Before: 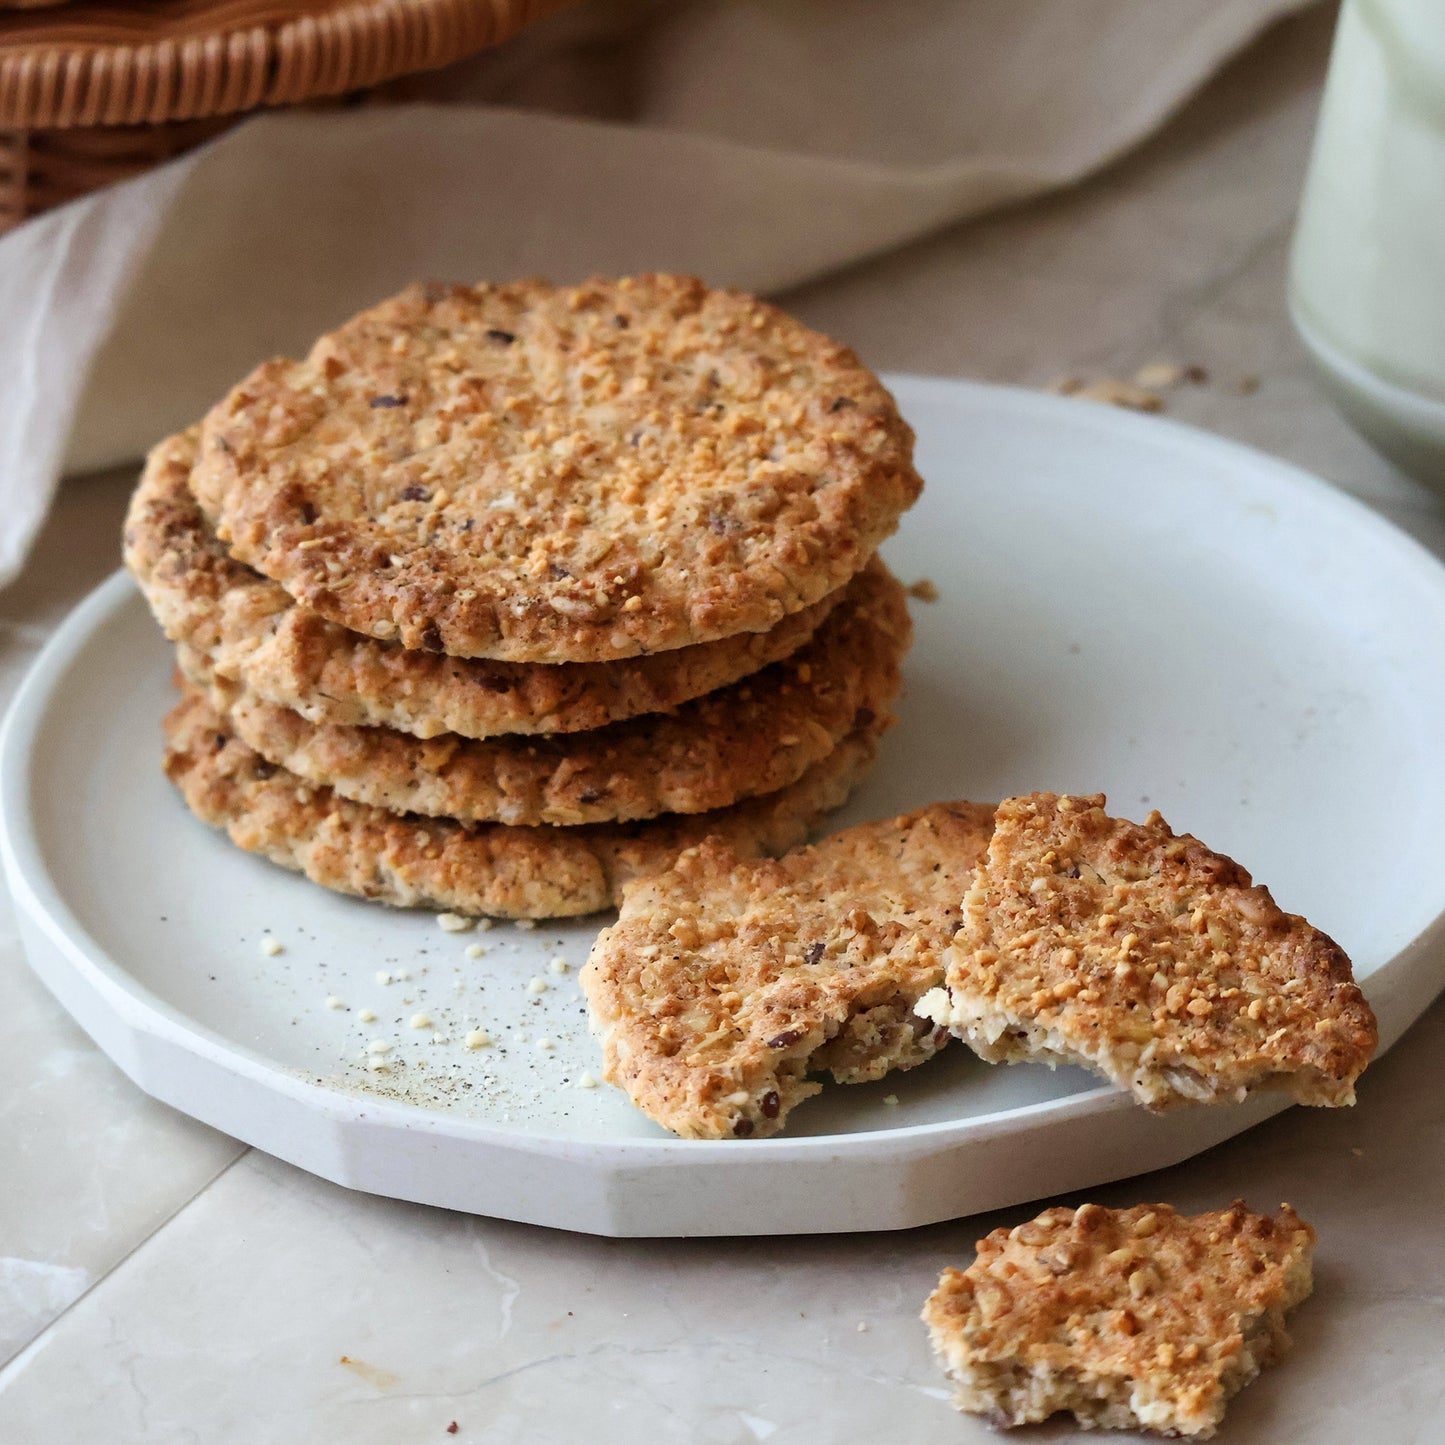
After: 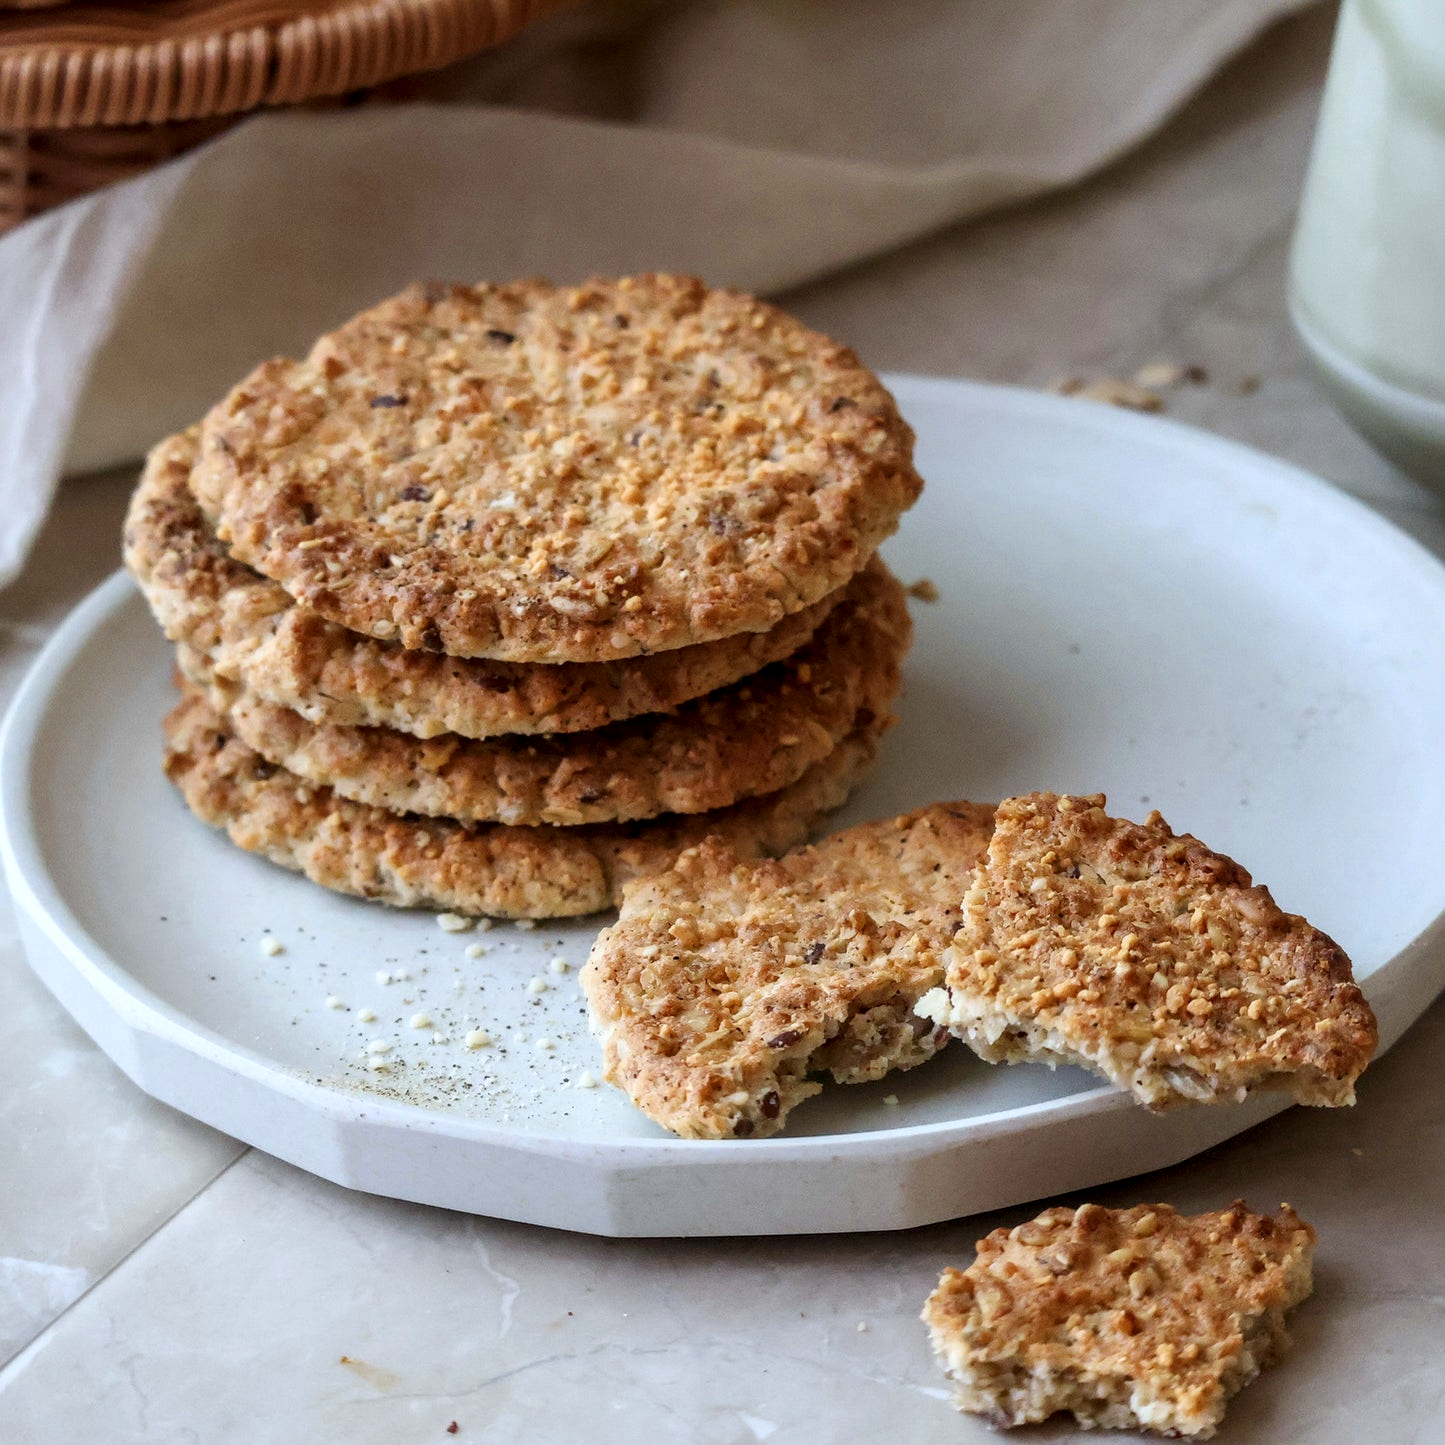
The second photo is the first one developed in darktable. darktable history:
local contrast: on, module defaults
white balance: red 0.974, blue 1.044
